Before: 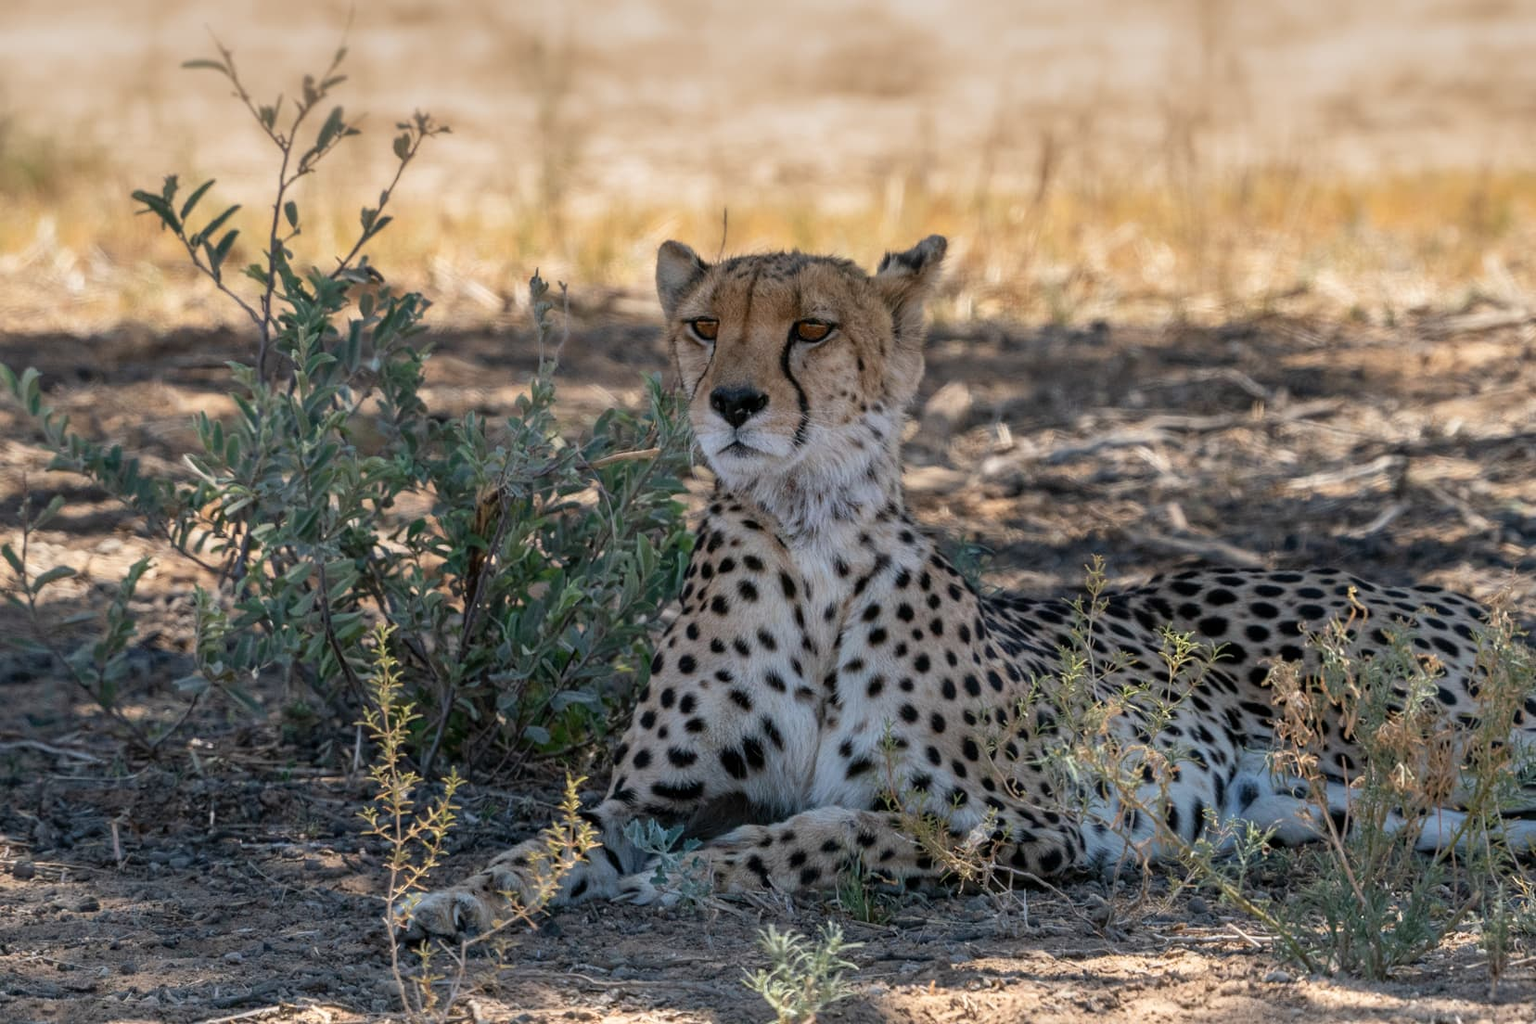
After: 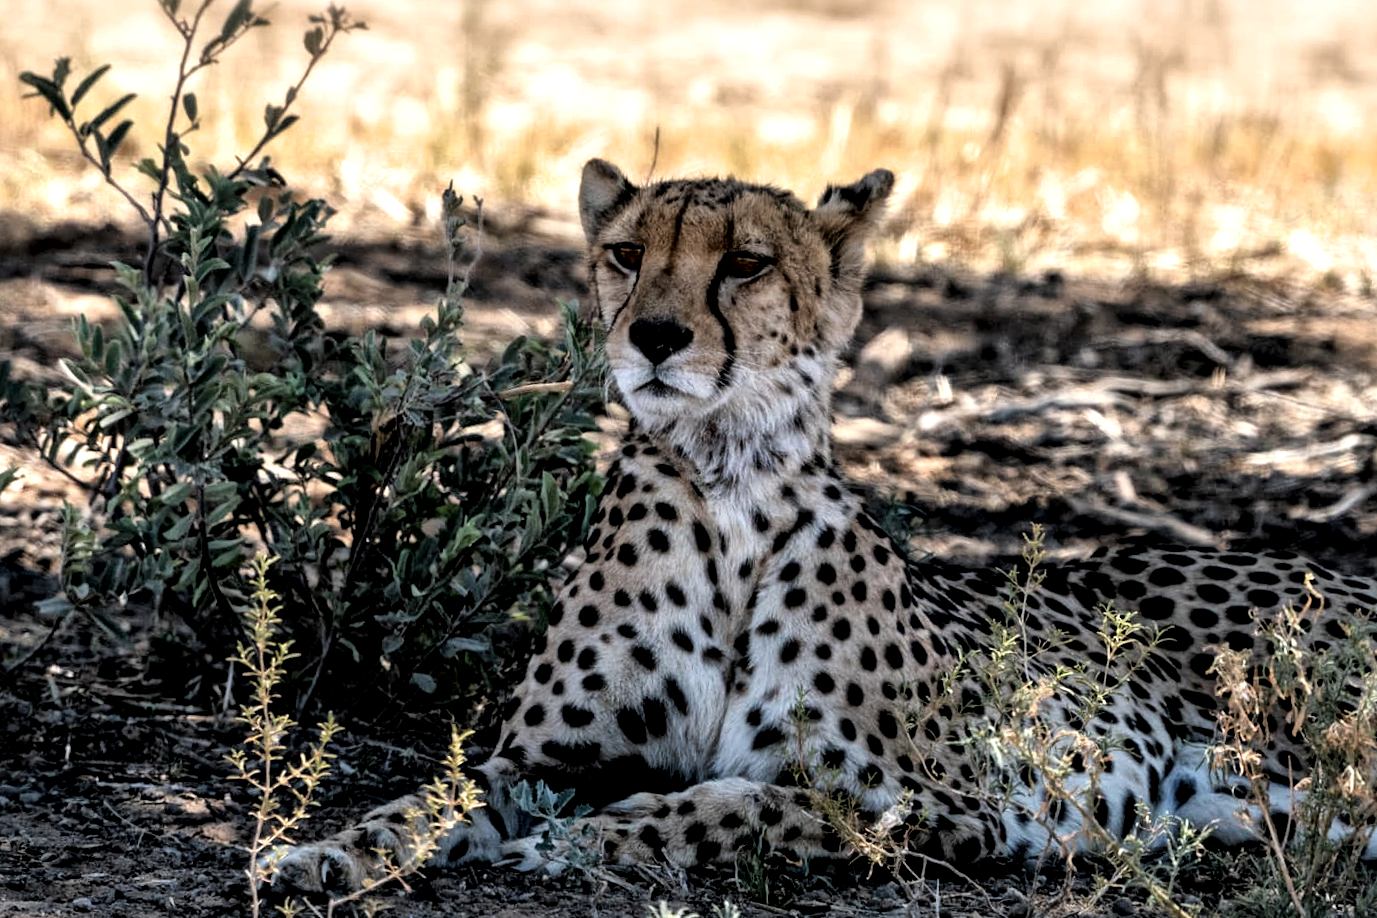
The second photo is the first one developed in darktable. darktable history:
crop and rotate: angle -3.27°, left 5.211%, top 5.211%, right 4.607%, bottom 4.607%
filmic rgb: black relative exposure -3.63 EV, white relative exposure 2.16 EV, hardness 3.62
levels: levels [0, 0.476, 0.951]
local contrast: mode bilateral grid, contrast 20, coarseness 20, detail 150%, midtone range 0.2
